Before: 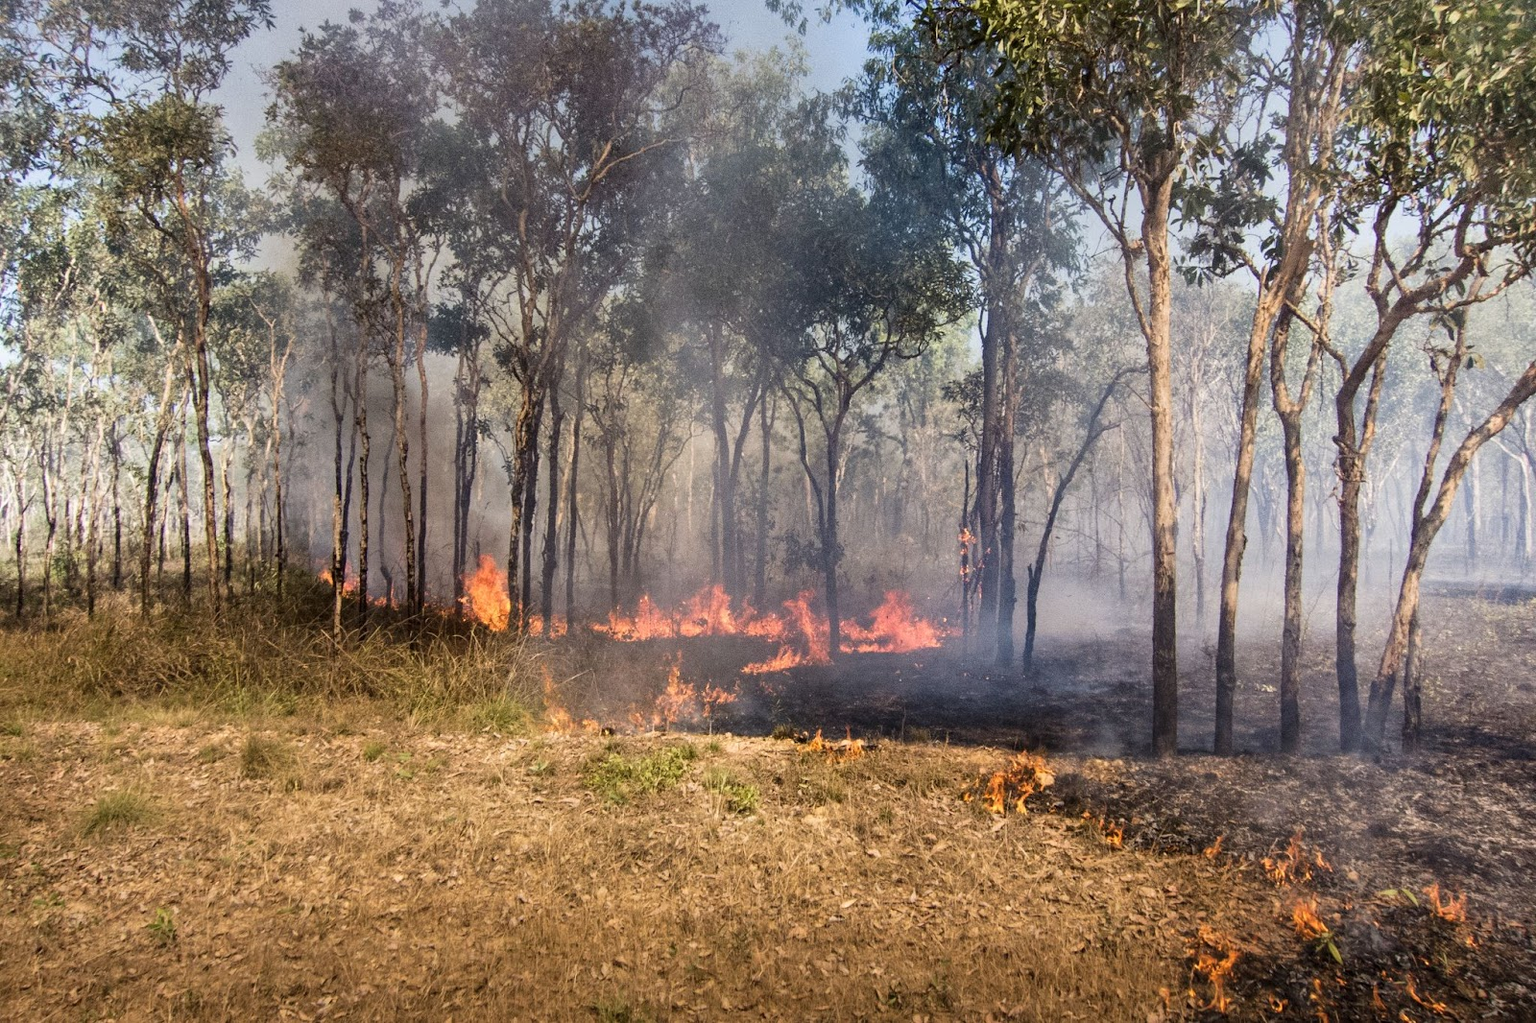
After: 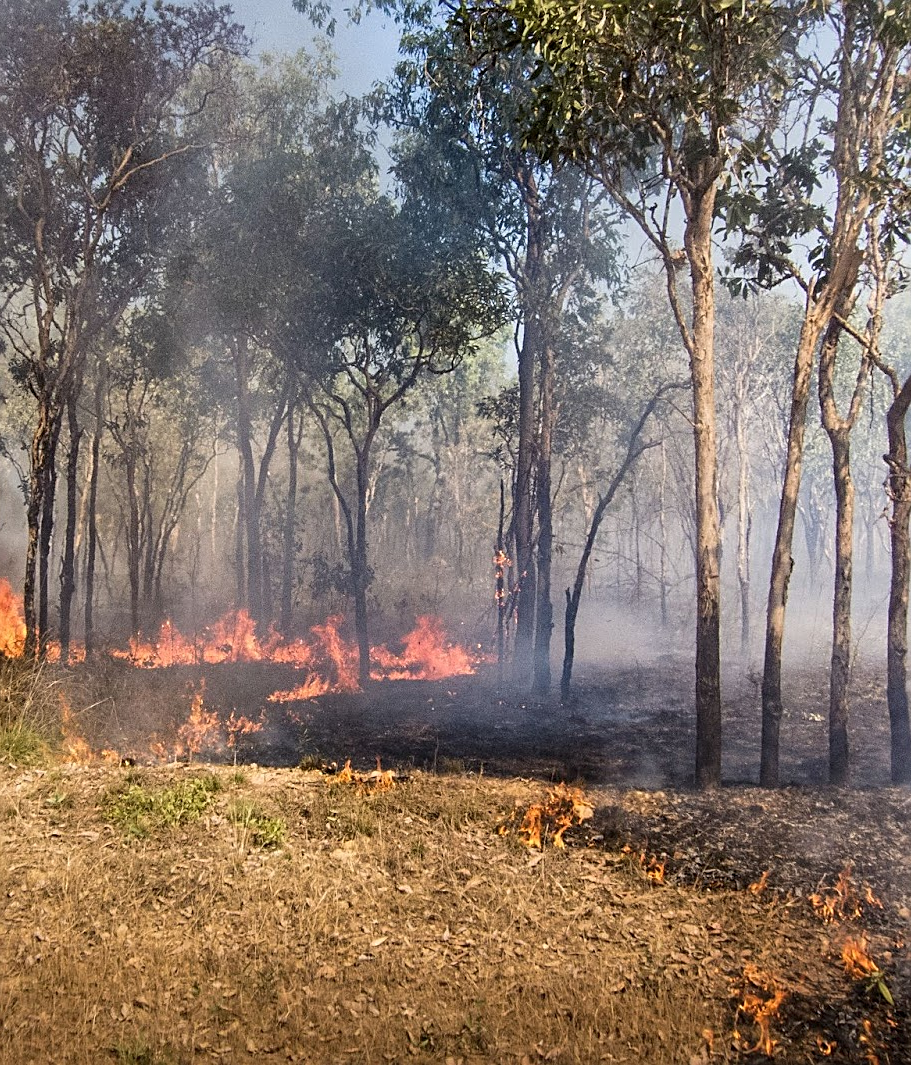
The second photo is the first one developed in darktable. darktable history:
sharpen: on, module defaults
crop: left 31.574%, top 0.024%, right 11.46%
